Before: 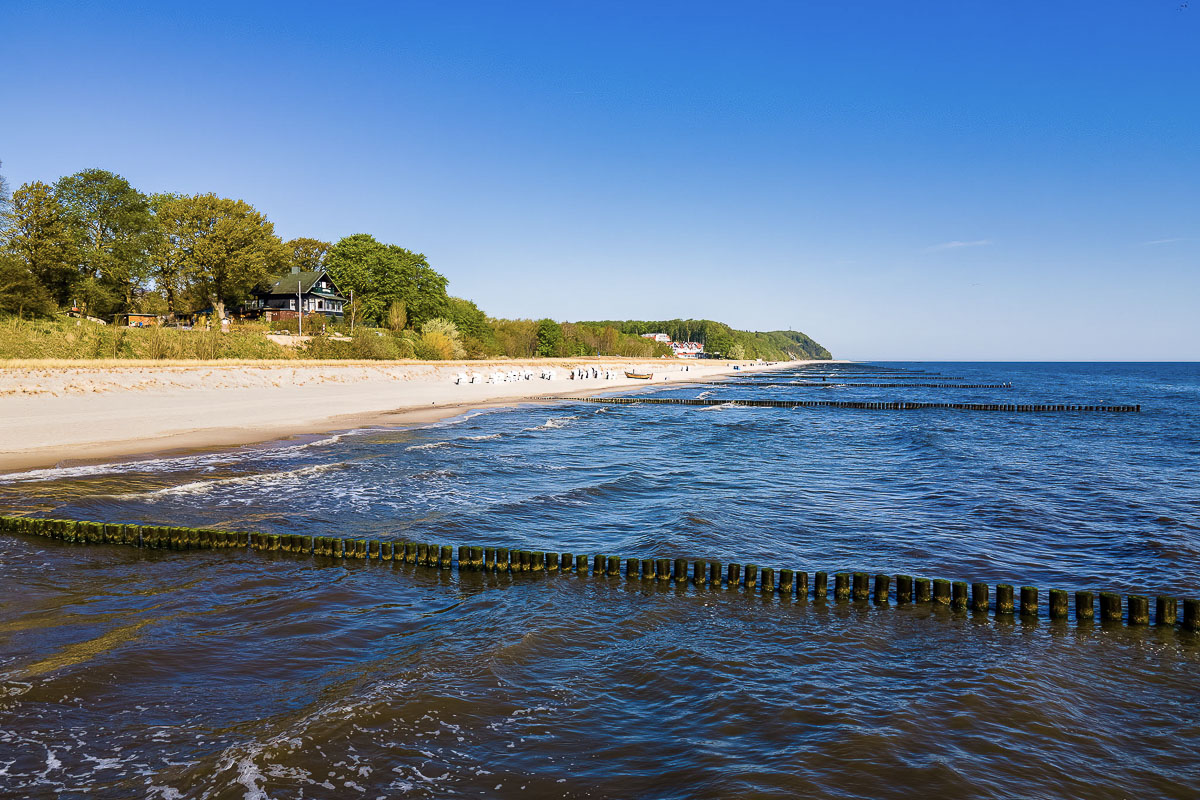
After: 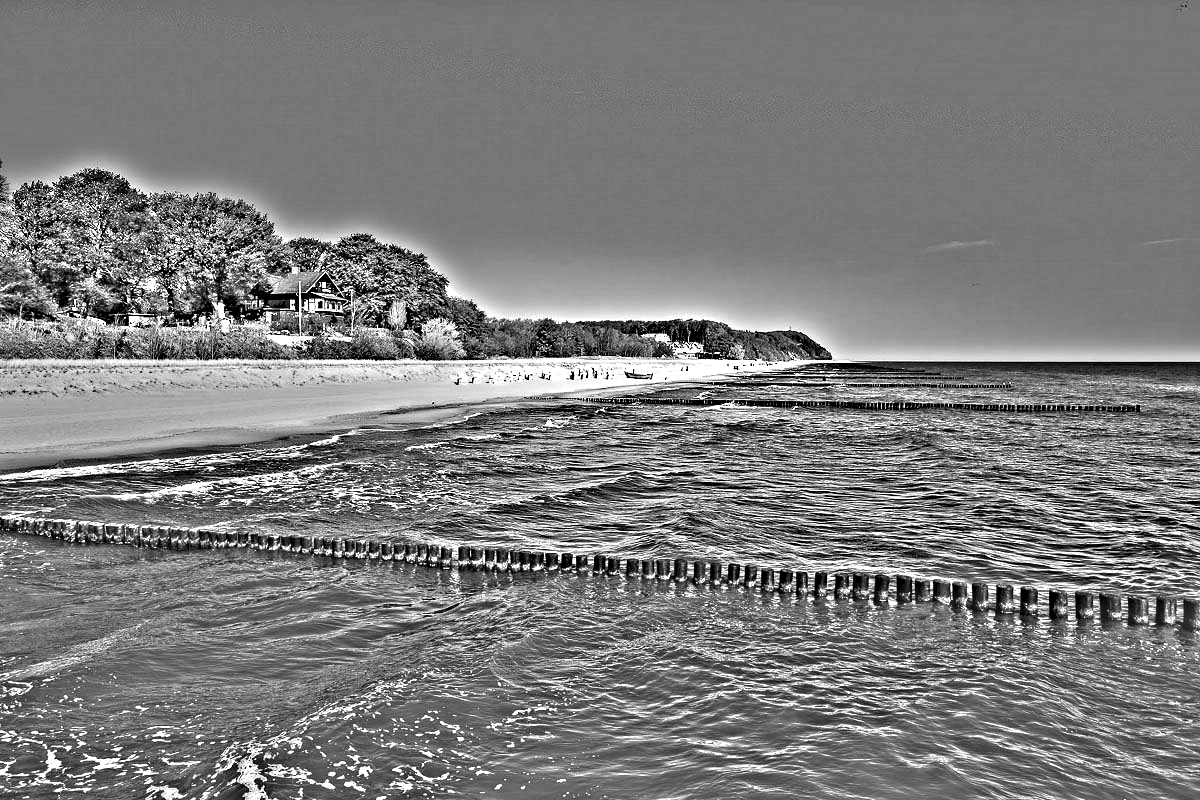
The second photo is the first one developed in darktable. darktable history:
exposure: black level correction 0, exposure 0.9 EV, compensate highlight preservation false
highpass: on, module defaults
